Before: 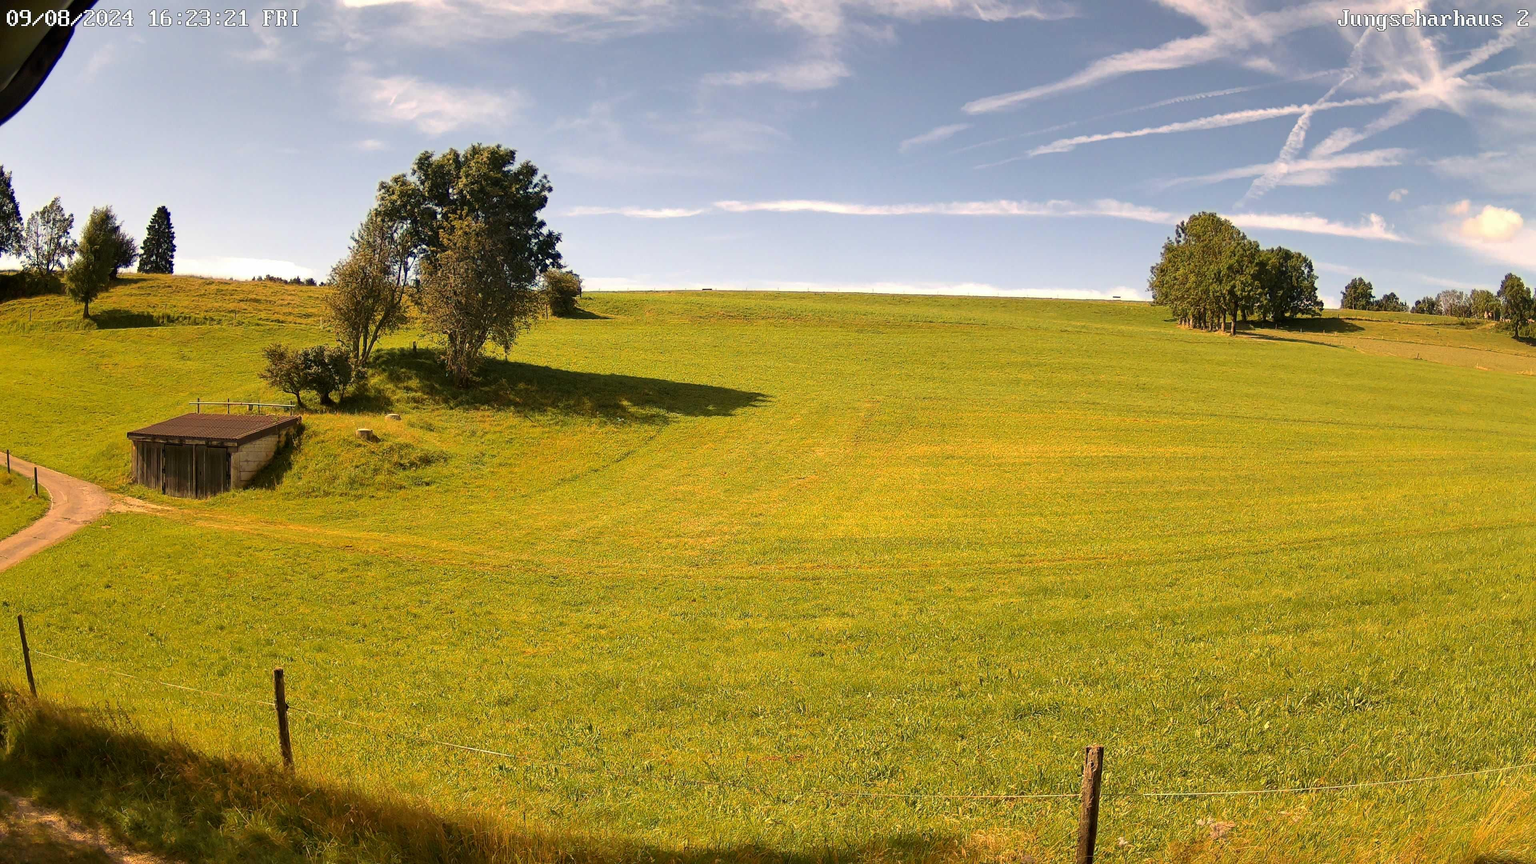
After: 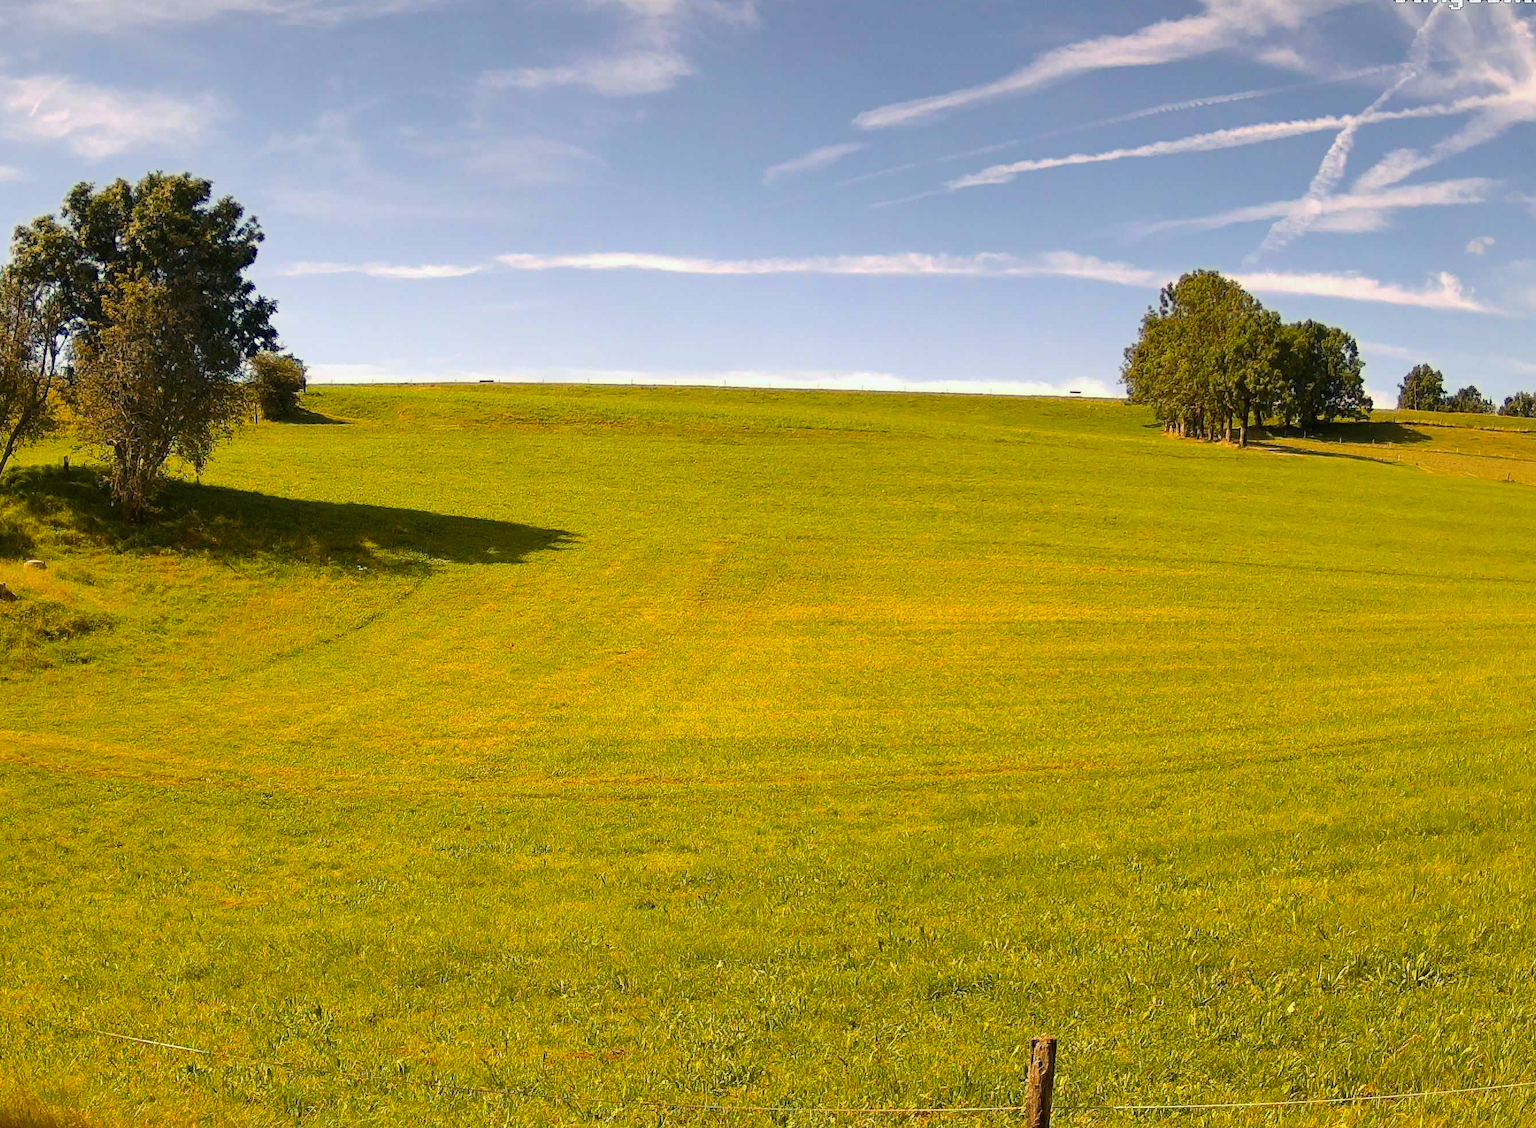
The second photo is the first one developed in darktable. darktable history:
crop and rotate: left 24.034%, top 2.838%, right 6.406%, bottom 6.299%
white balance: red 0.982, blue 1.018
color balance rgb: linear chroma grading › shadows -8%, linear chroma grading › global chroma 10%, perceptual saturation grading › global saturation 2%, perceptual saturation grading › highlights -2%, perceptual saturation grading › mid-tones 4%, perceptual saturation grading › shadows 8%, perceptual brilliance grading › global brilliance 2%, perceptual brilliance grading › highlights -4%, global vibrance 16%, saturation formula JzAzBz (2021)
